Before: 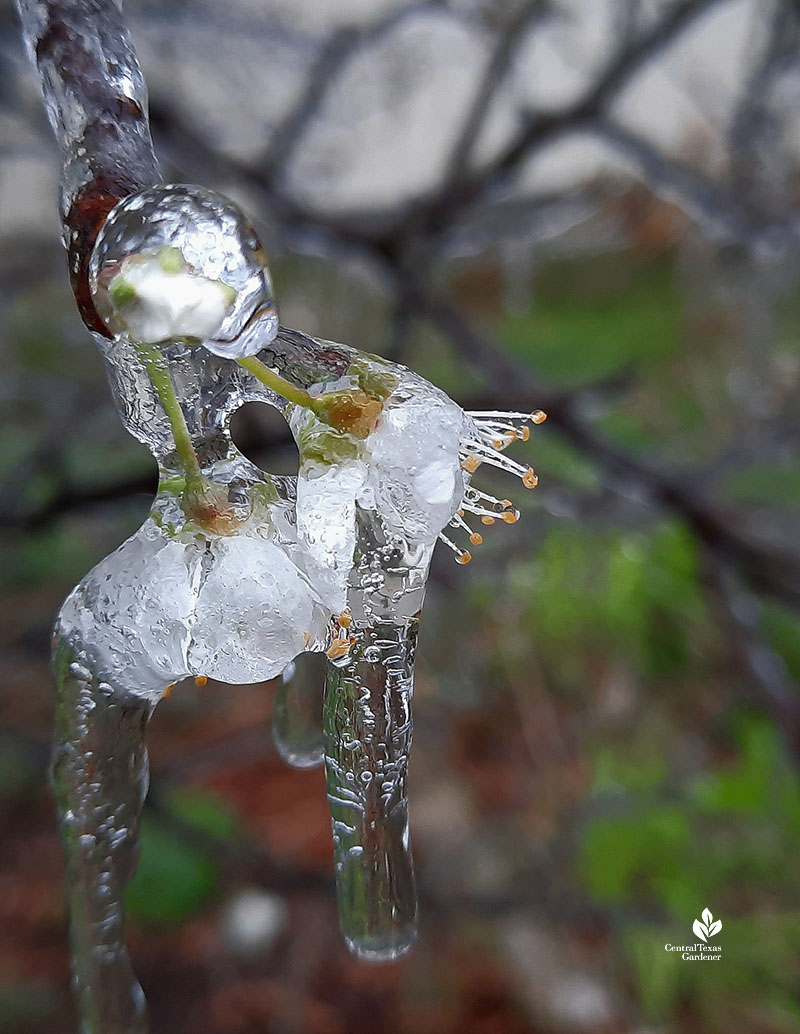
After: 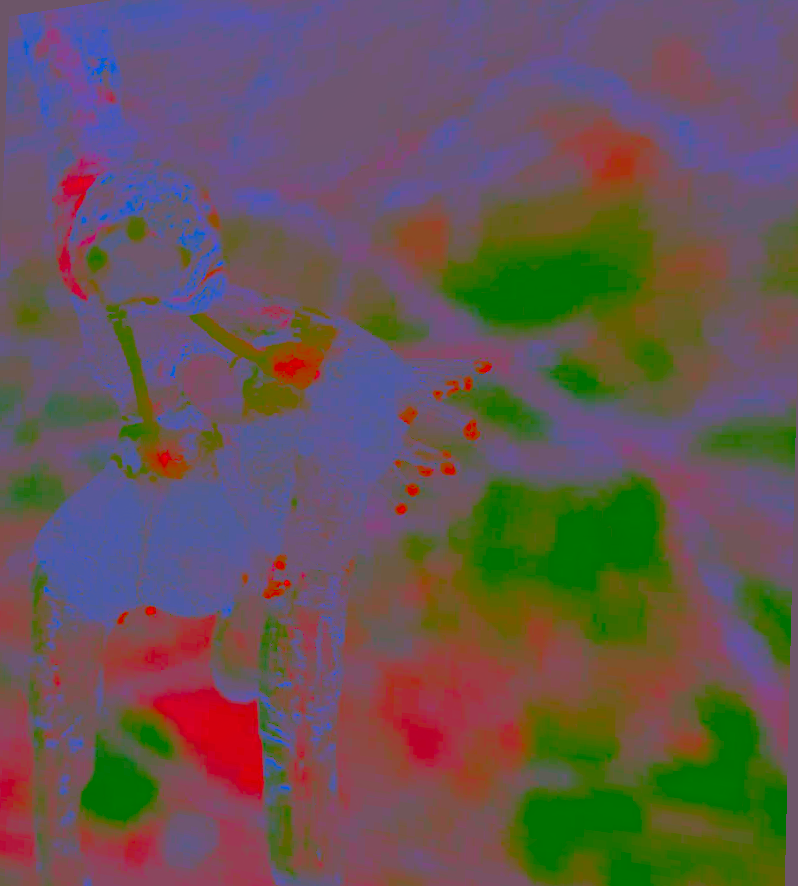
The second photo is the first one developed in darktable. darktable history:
exposure: exposure 0.669 EV, compensate highlight preservation false
color correction: highlights a* 19.5, highlights b* -11.53, saturation 1.69
rotate and perspective: rotation 1.69°, lens shift (vertical) -0.023, lens shift (horizontal) -0.291, crop left 0.025, crop right 0.988, crop top 0.092, crop bottom 0.842
contrast brightness saturation: contrast -0.99, brightness -0.17, saturation 0.75
